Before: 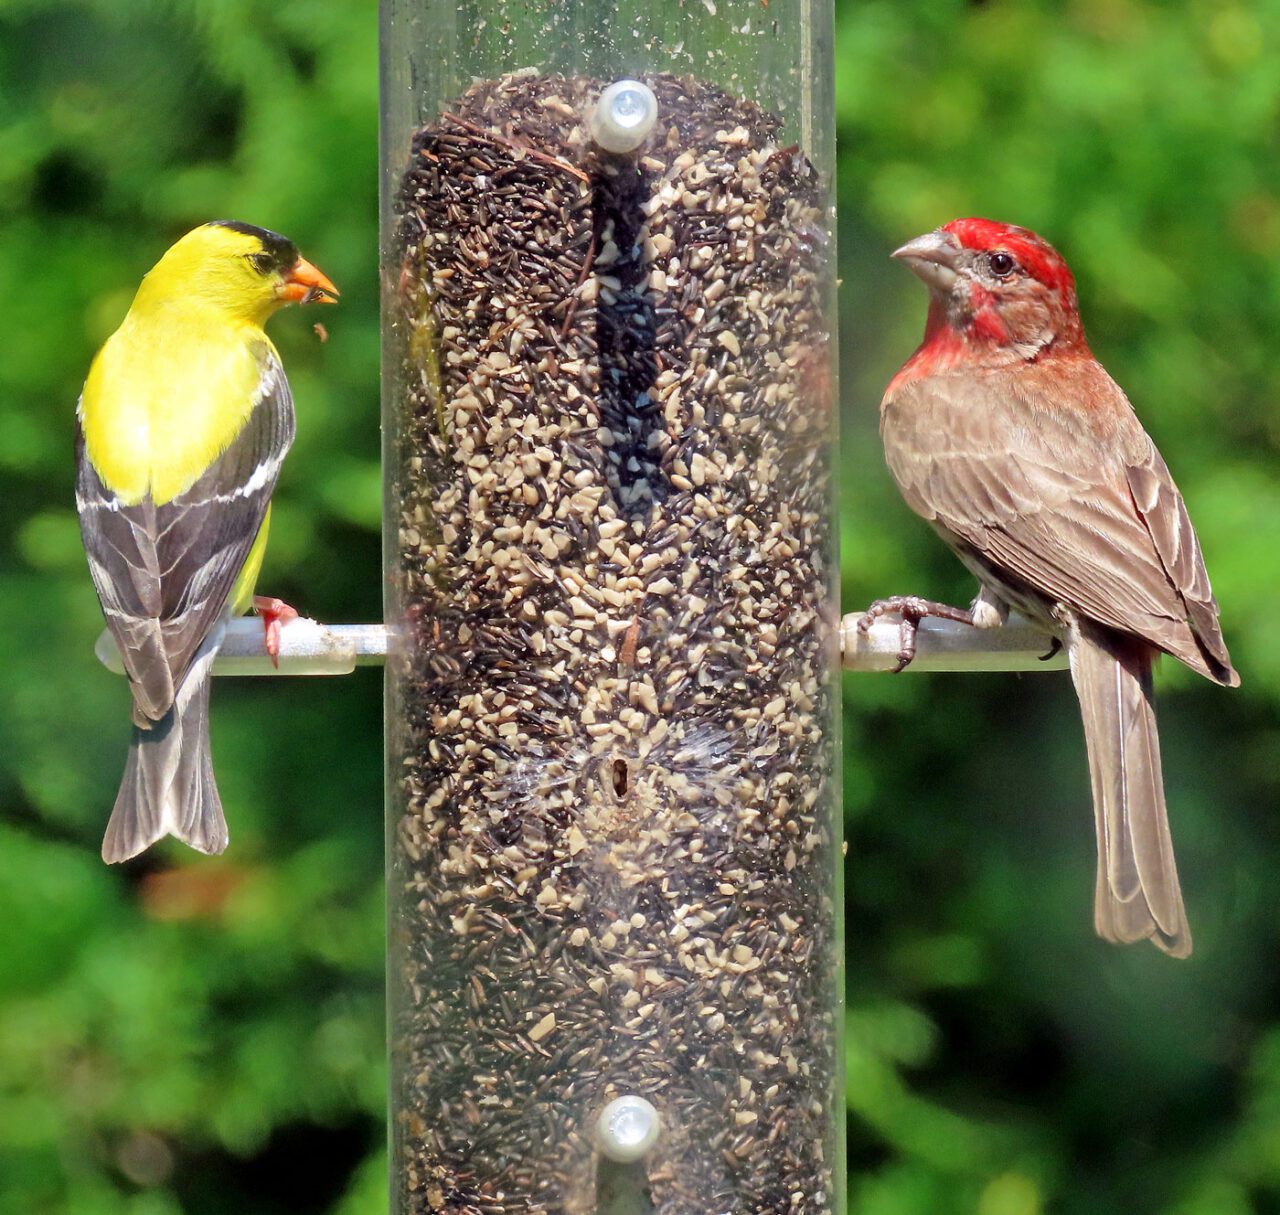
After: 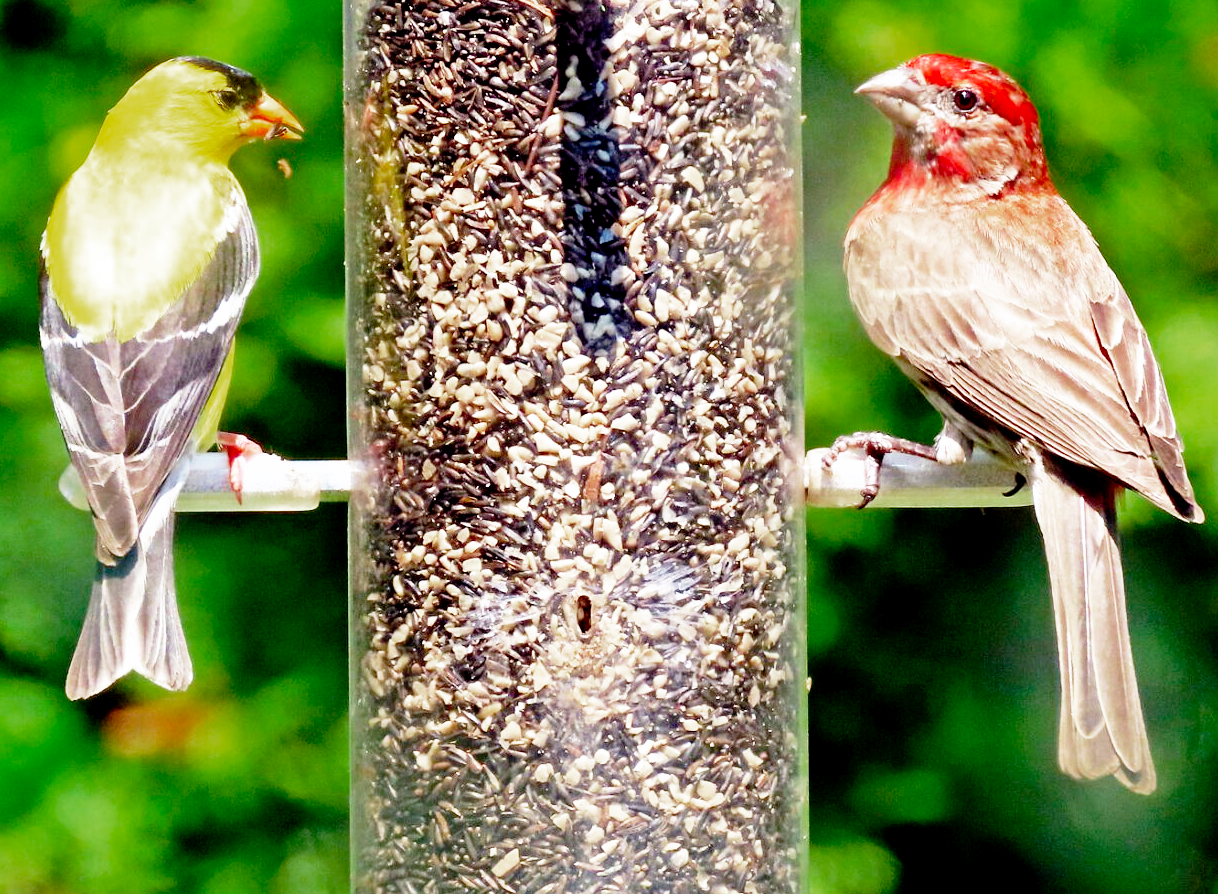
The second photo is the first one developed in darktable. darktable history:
crop and rotate: left 2.865%, top 13.543%, right 1.965%, bottom 12.876%
exposure: black level correction 0.01, exposure 0.016 EV, compensate exposure bias true, compensate highlight preservation false
base curve: curves: ch0 [(0, 0) (0.012, 0.01) (0.073, 0.168) (0.31, 0.711) (0.645, 0.957) (1, 1)], preserve colors none
color zones: curves: ch0 [(0, 0.425) (0.143, 0.422) (0.286, 0.42) (0.429, 0.419) (0.571, 0.419) (0.714, 0.42) (0.857, 0.422) (1, 0.425)]
color correction: highlights a* 0.074, highlights b* -0.633
